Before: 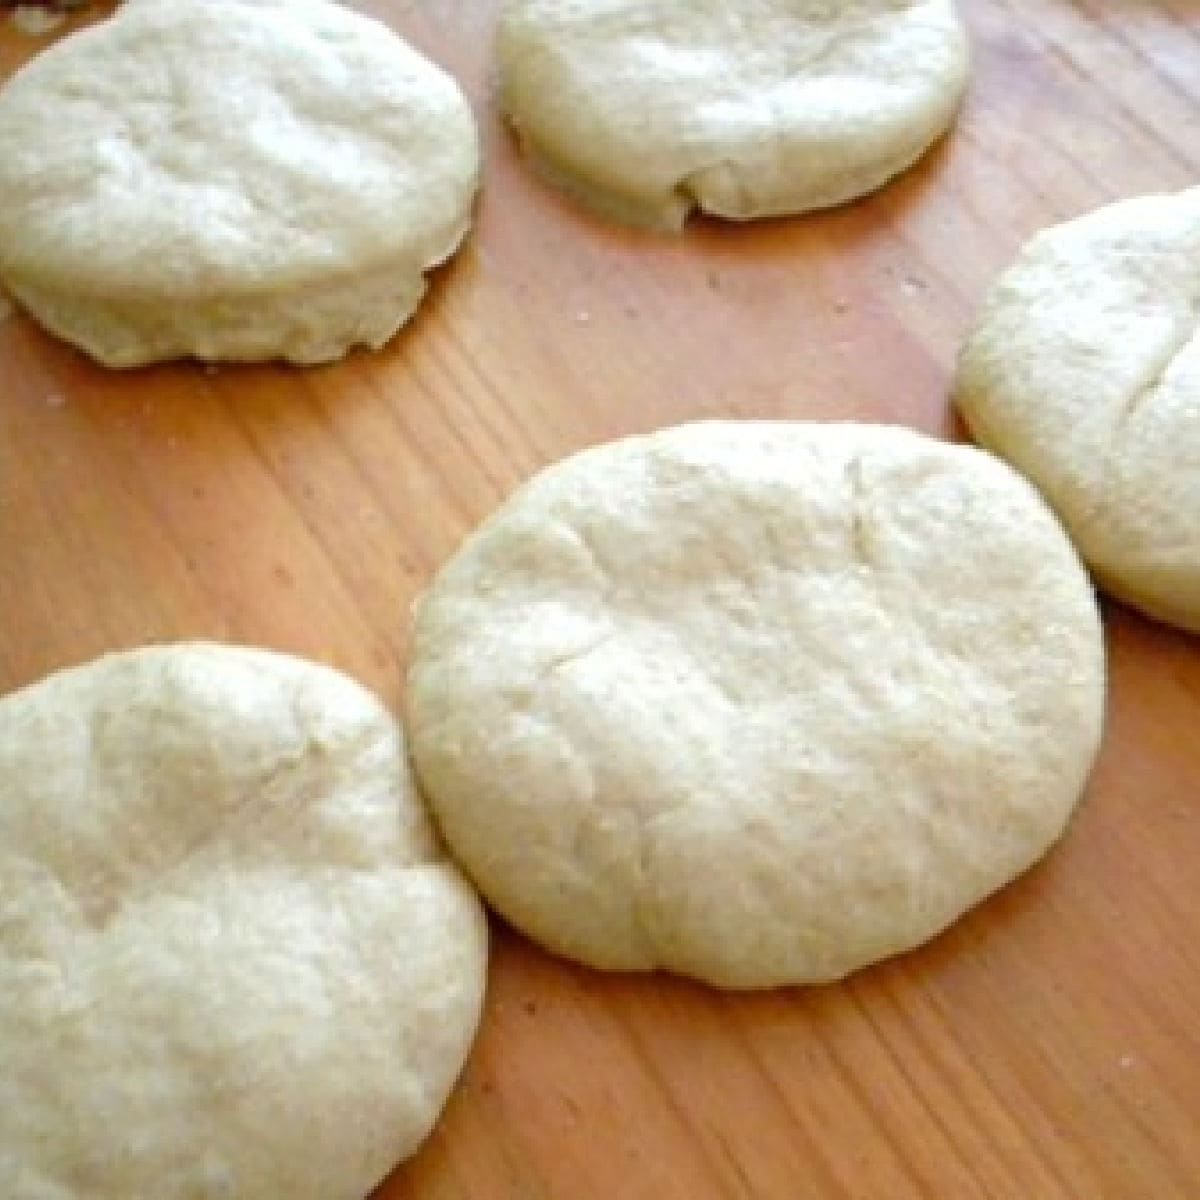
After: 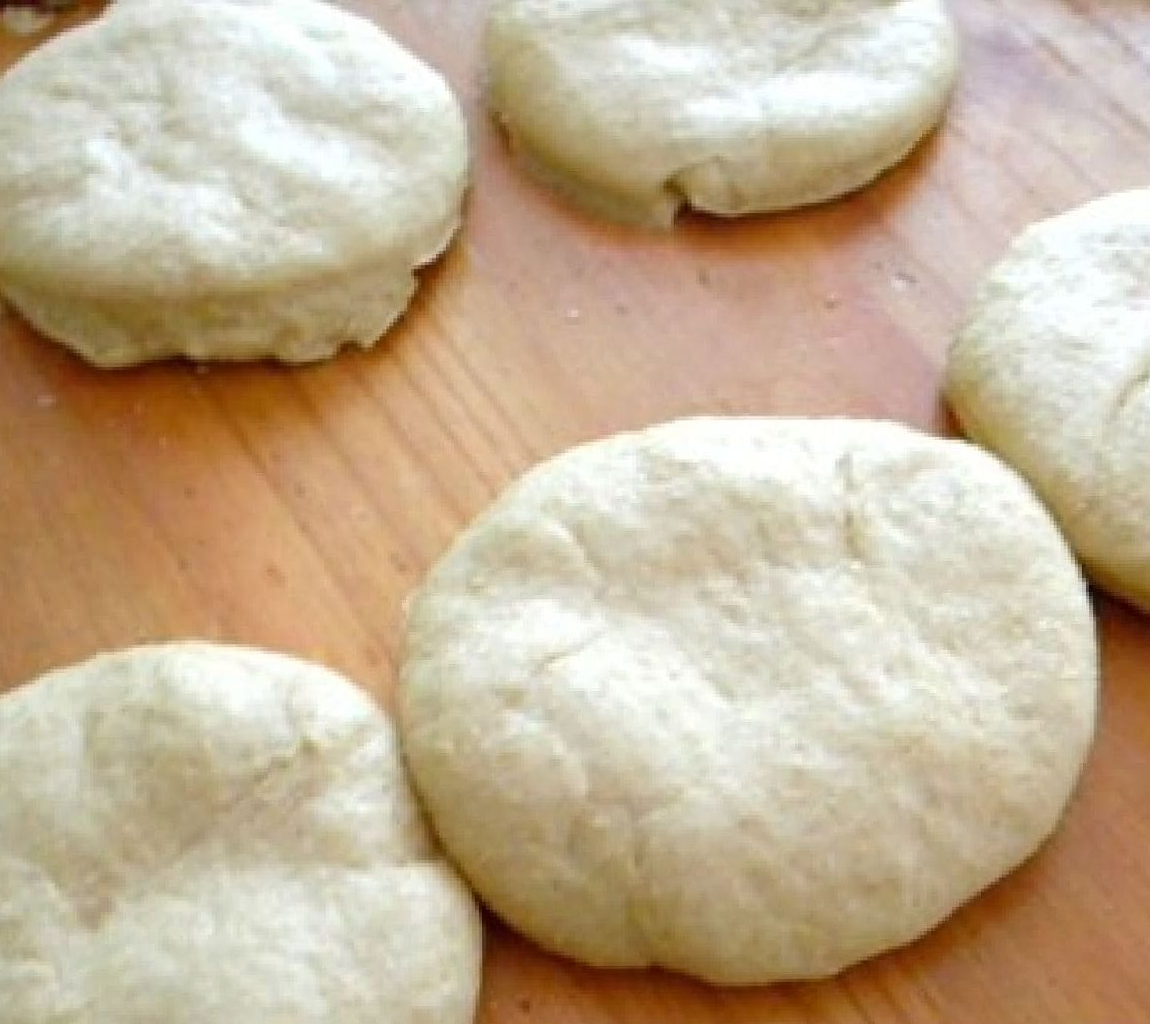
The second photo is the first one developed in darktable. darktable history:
crop and rotate: angle 0.35°, left 0.417%, right 3.113%, bottom 14.132%
